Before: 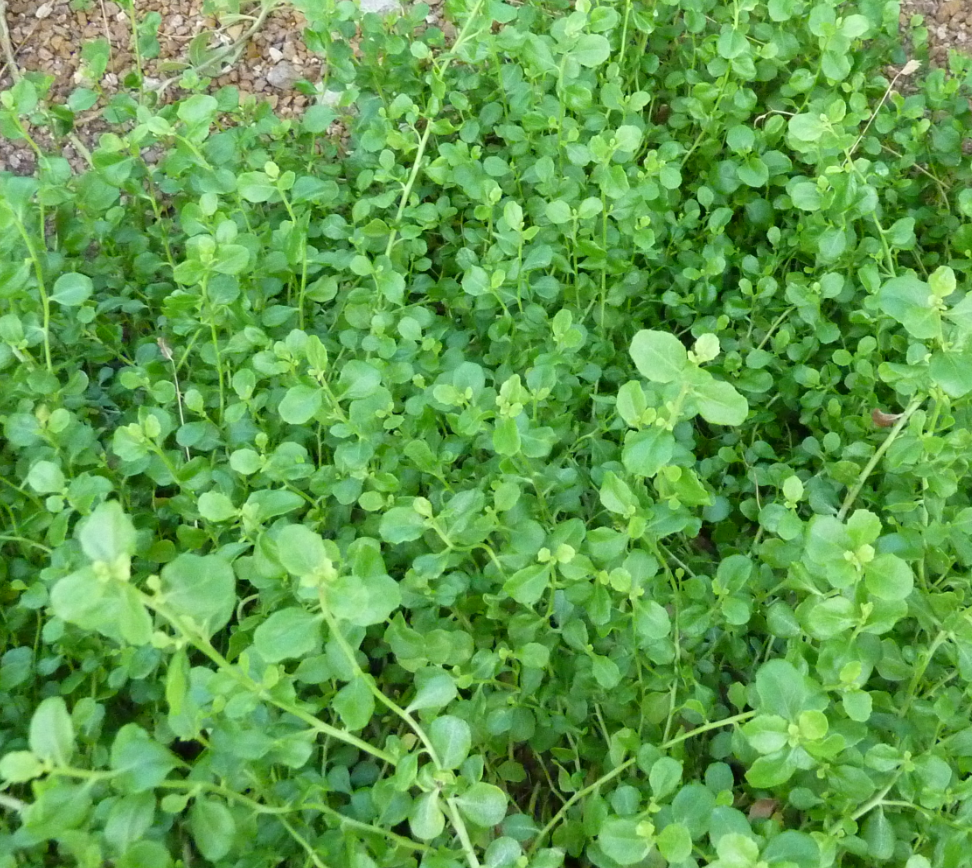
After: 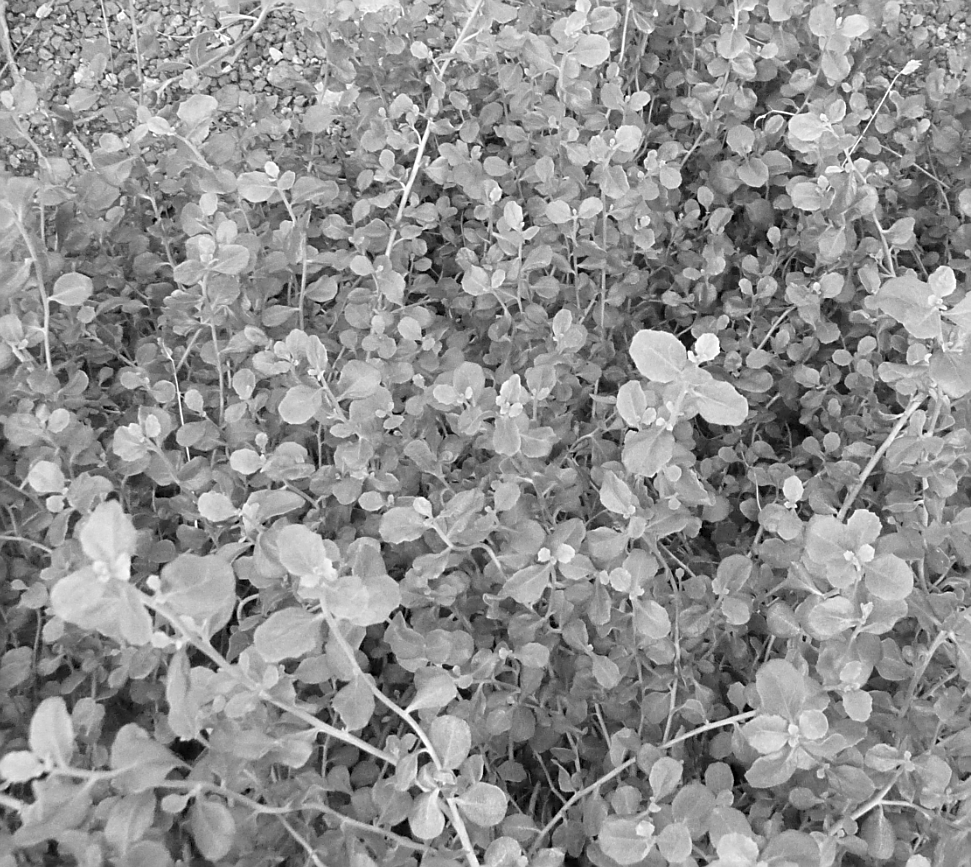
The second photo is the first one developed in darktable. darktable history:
monochrome: on, module defaults
sharpen: amount 0.6
